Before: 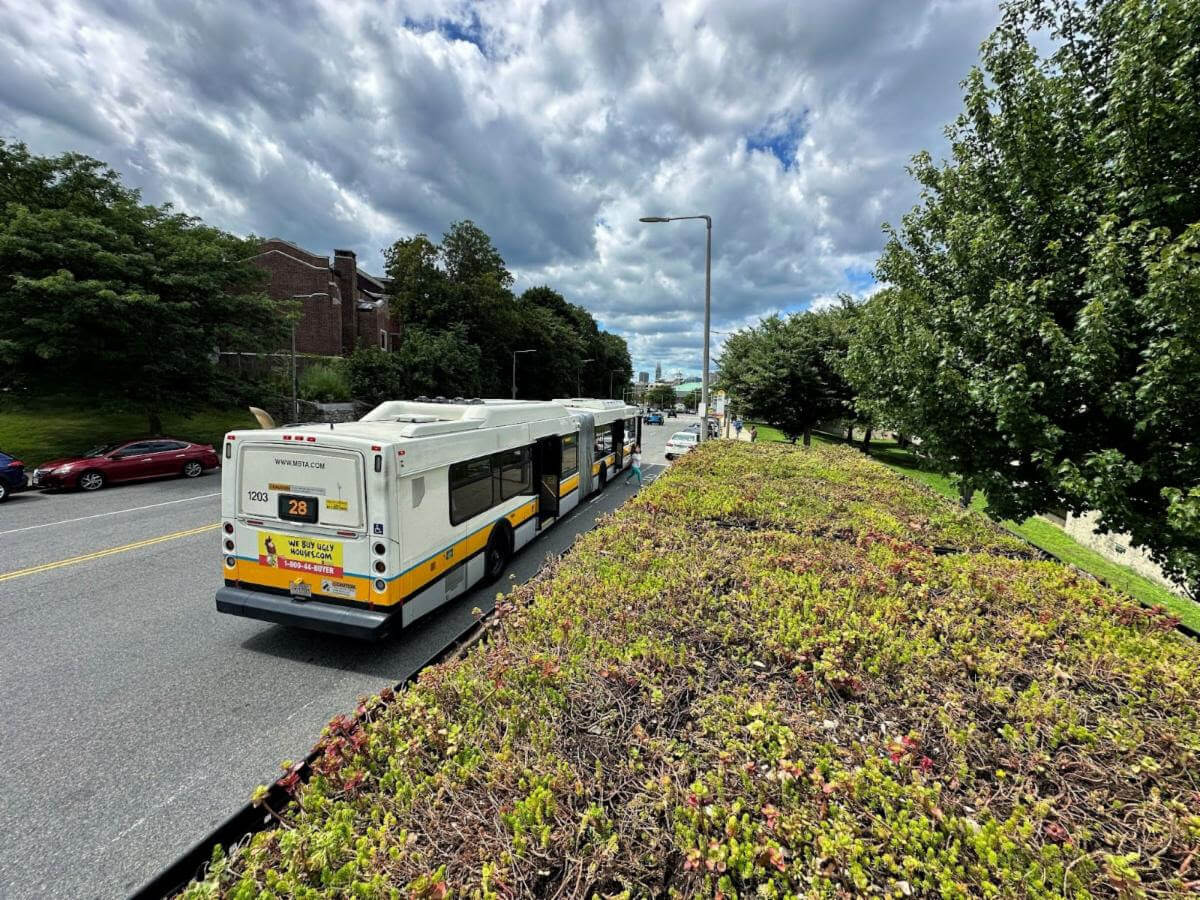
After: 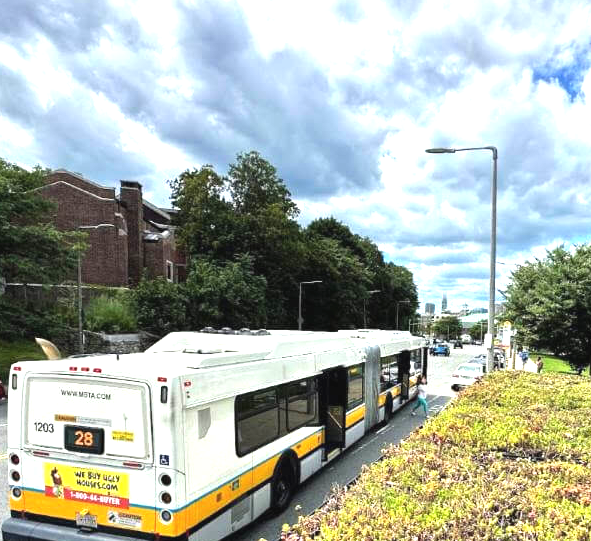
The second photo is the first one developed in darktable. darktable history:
exposure: black level correction -0.002, exposure 1.115 EV, compensate highlight preservation false
crop: left 17.835%, top 7.675%, right 32.881%, bottom 32.213%
